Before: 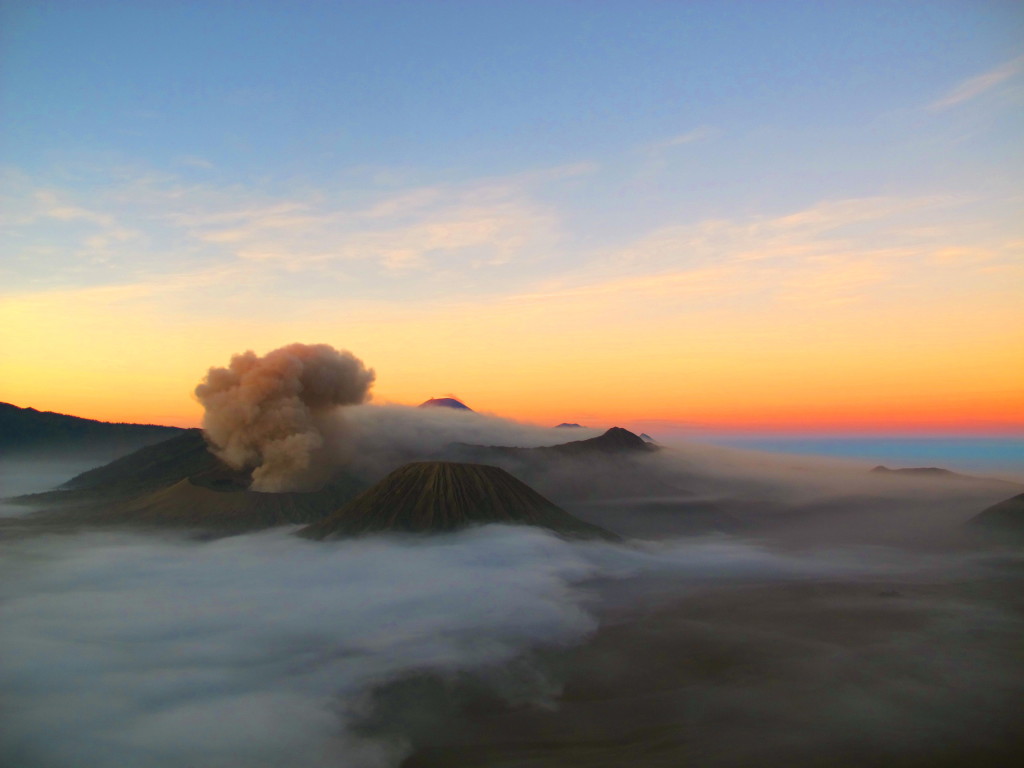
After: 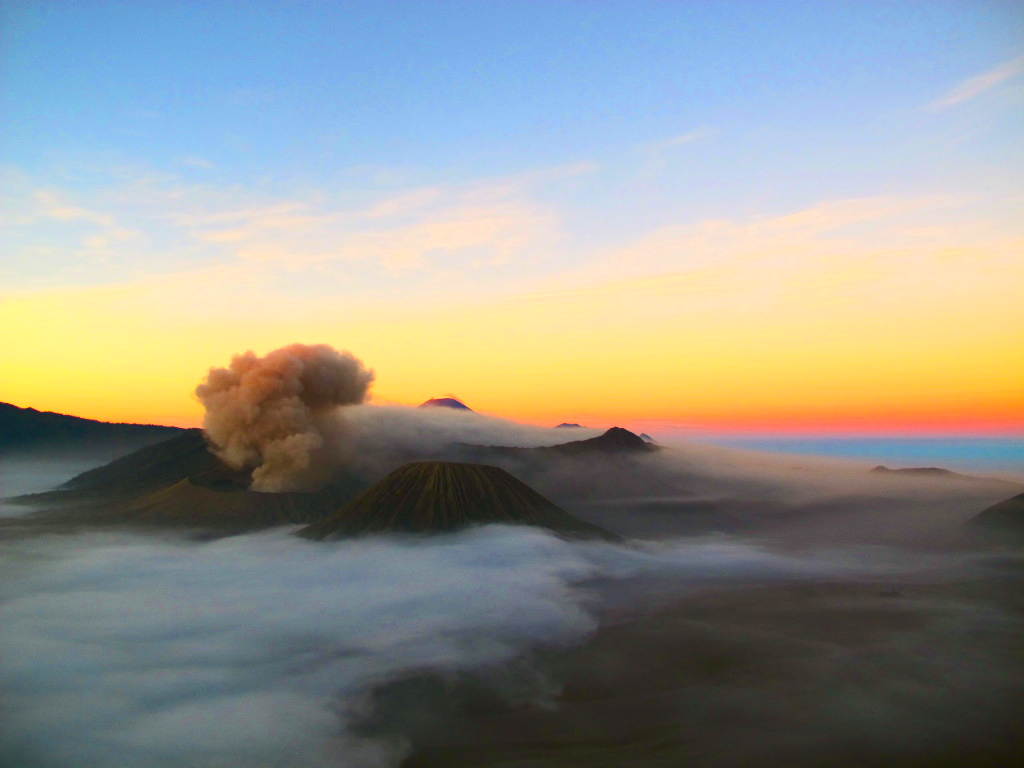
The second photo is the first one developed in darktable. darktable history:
contrast brightness saturation: contrast 0.232, brightness 0.097, saturation 0.285
